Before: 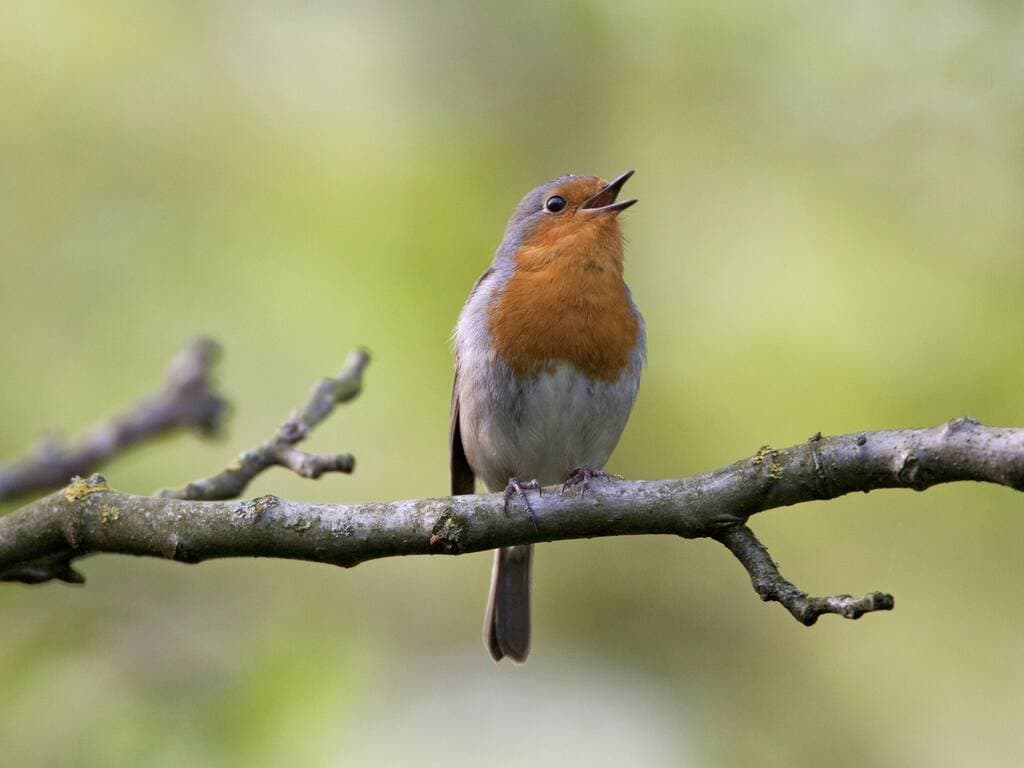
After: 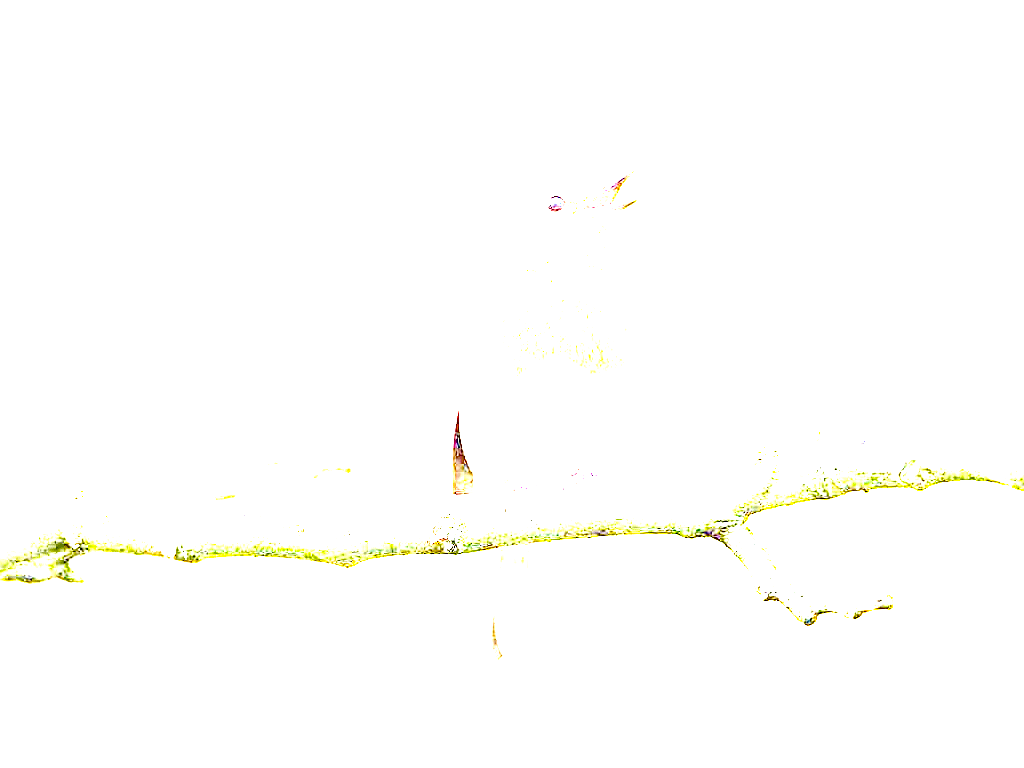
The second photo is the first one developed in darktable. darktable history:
exposure: exposure 8 EV, compensate highlight preservation false
sharpen: on, module defaults
